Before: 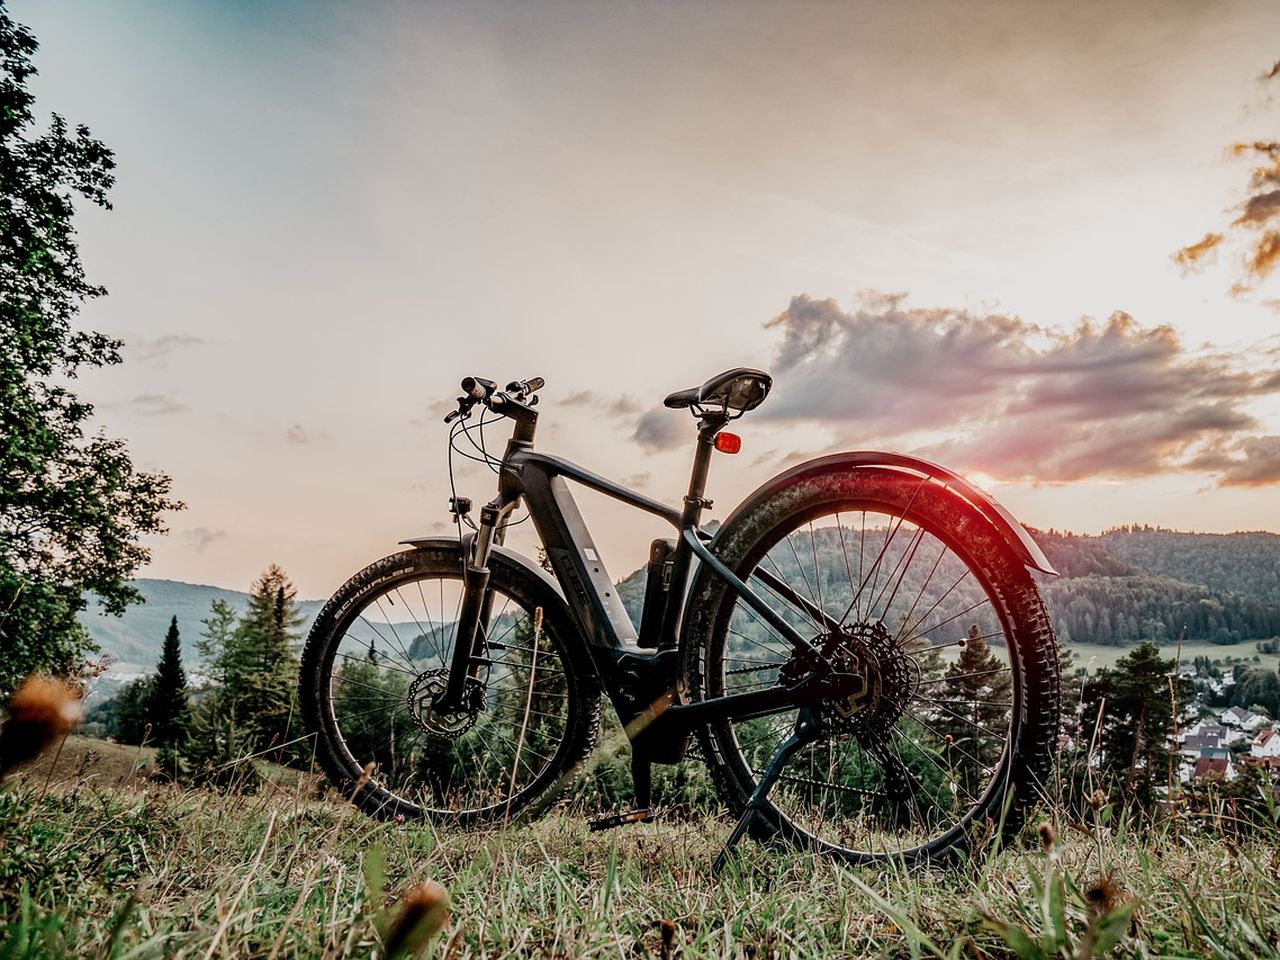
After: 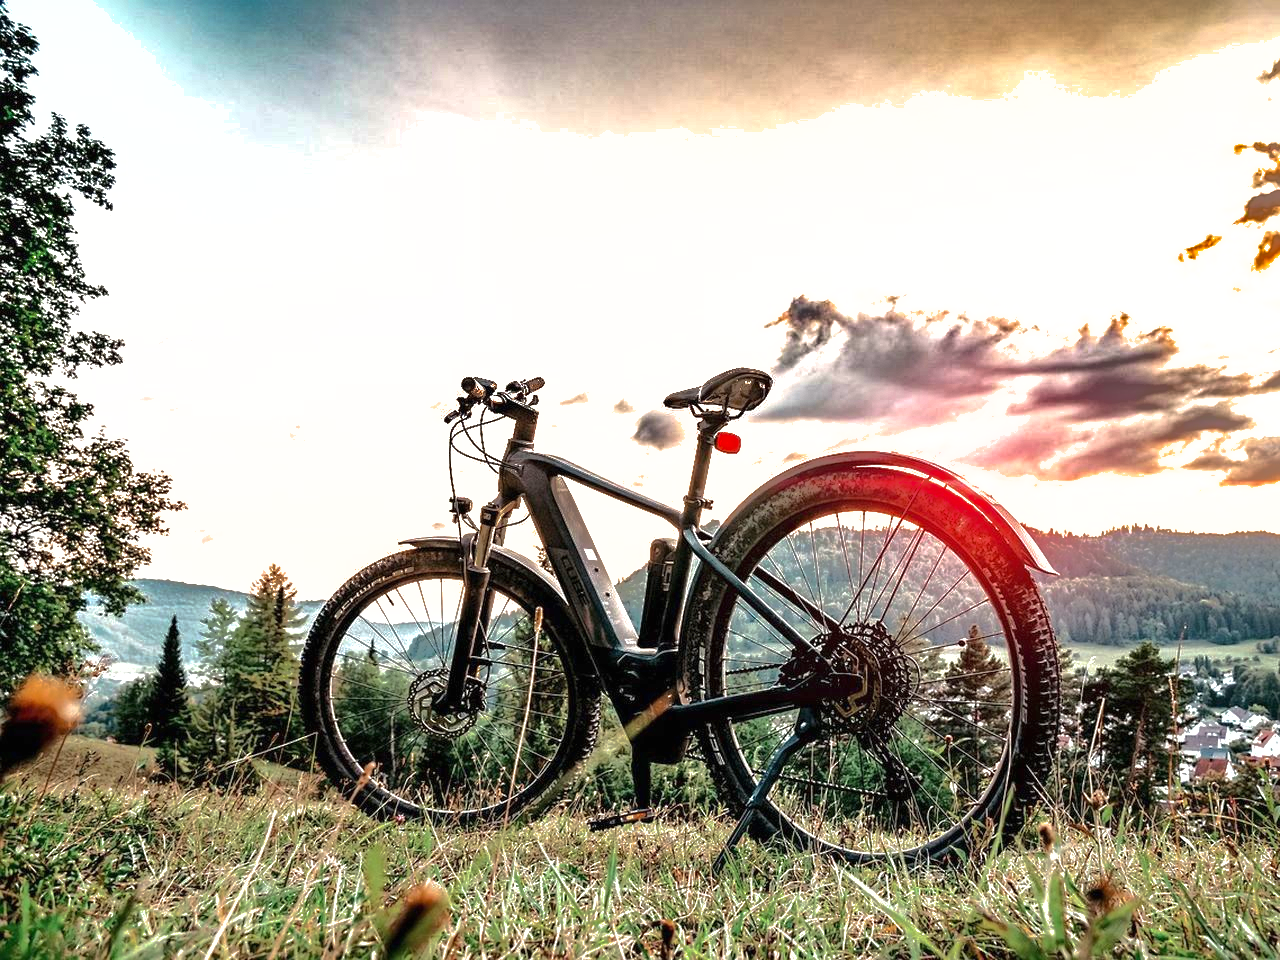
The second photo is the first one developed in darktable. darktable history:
exposure: black level correction 0, exposure 1.125 EV, compensate exposure bias true, compensate highlight preservation false
shadows and highlights: shadows 25, highlights -70
contrast brightness saturation: contrast 0.05
